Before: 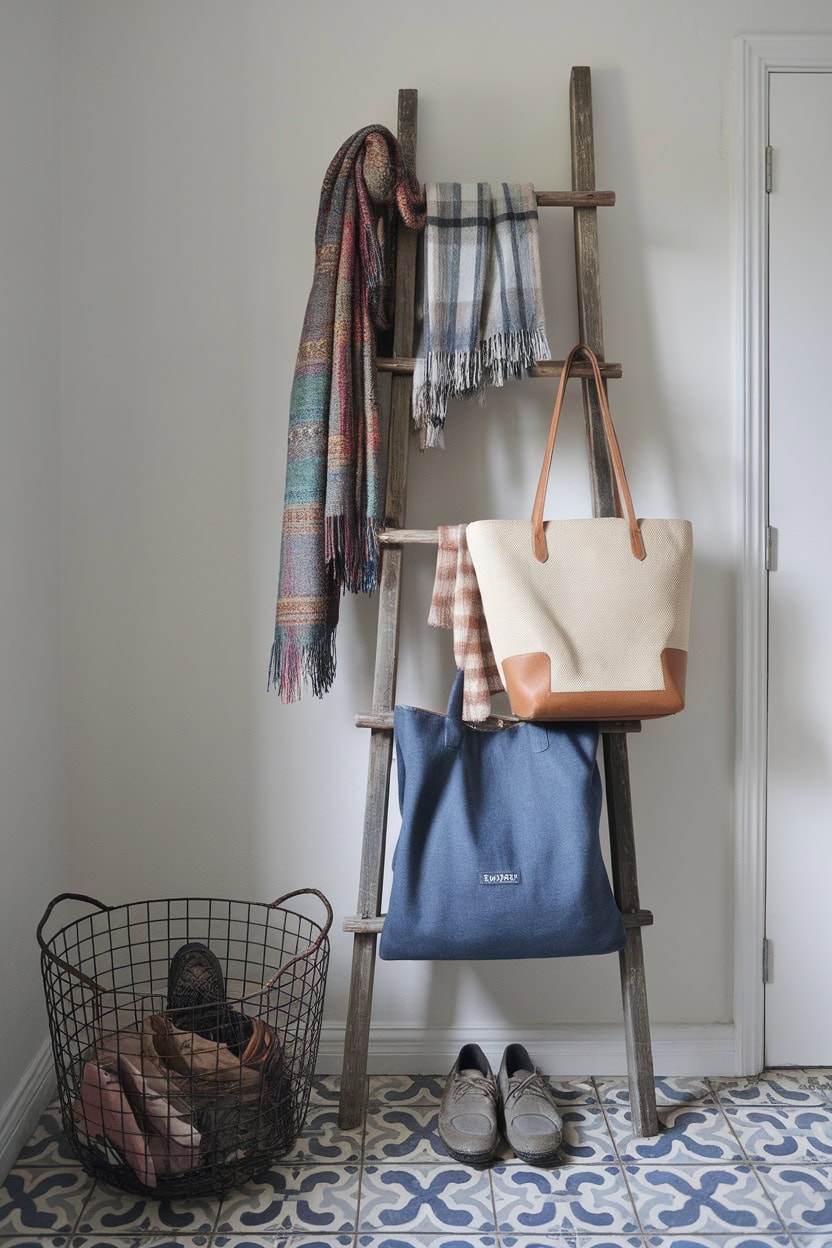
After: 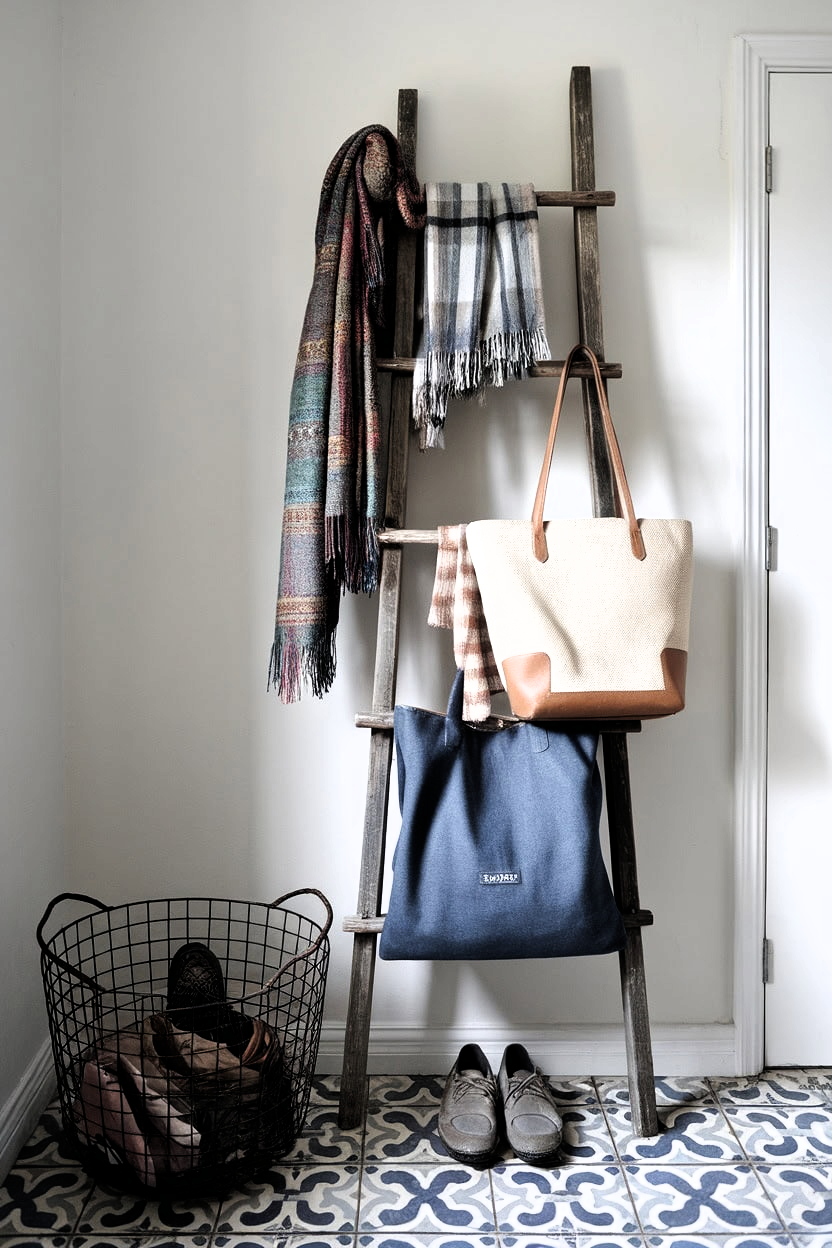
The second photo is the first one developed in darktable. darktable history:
filmic rgb: black relative exposure -8.2 EV, white relative exposure 2.23 EV, hardness 7.15, latitude 84.91%, contrast 1.683, highlights saturation mix -4.12%, shadows ↔ highlights balance -2.89%
